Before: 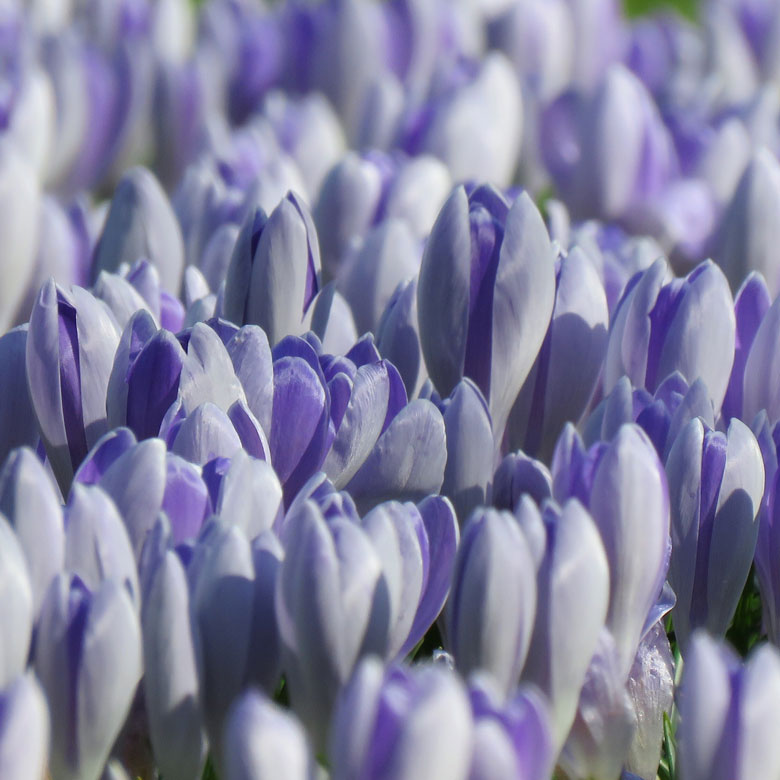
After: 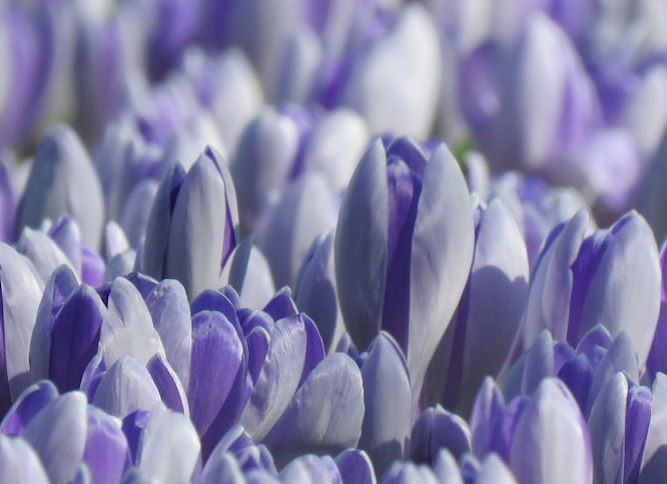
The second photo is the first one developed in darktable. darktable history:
rotate and perspective: lens shift (horizontal) -0.055, automatic cropping off
crop and rotate: left 9.345%, top 7.22%, right 4.982%, bottom 32.331%
